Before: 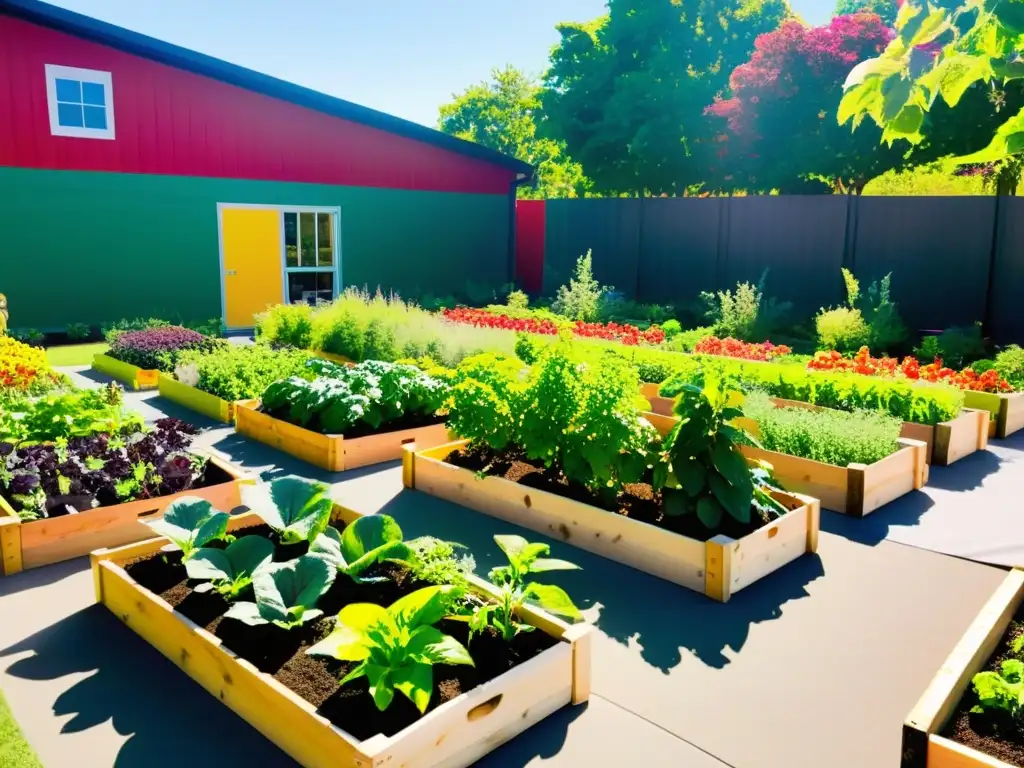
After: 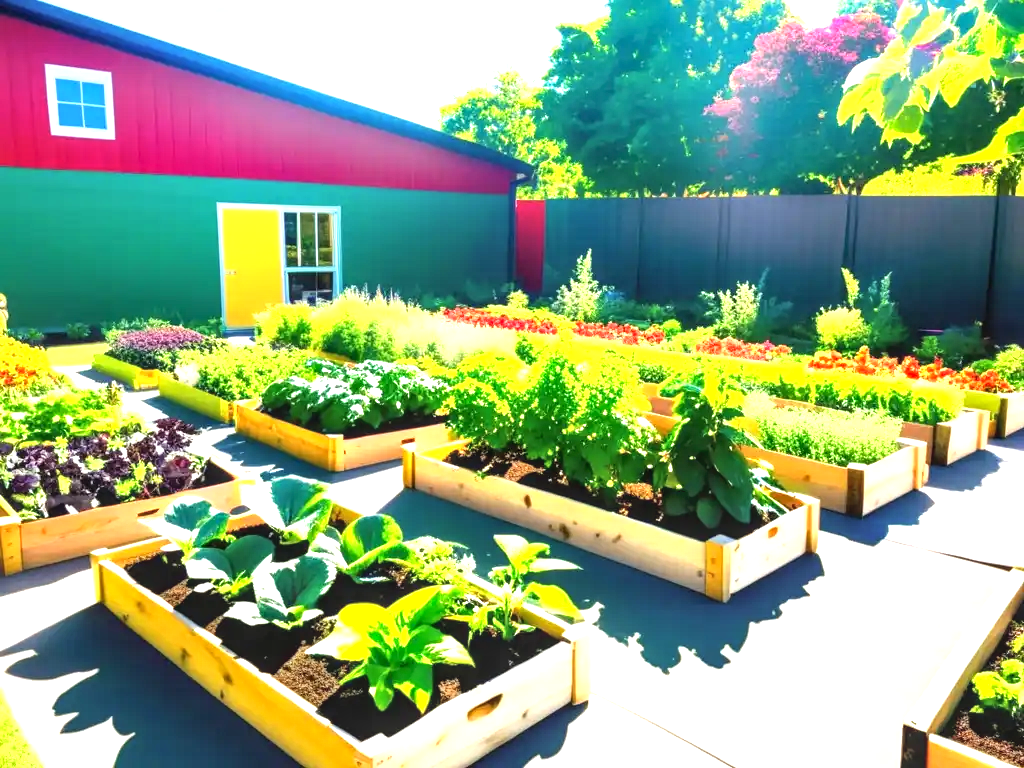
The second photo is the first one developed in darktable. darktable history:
local contrast: on, module defaults
exposure: black level correction 0, exposure 1.122 EV, compensate highlight preservation false
